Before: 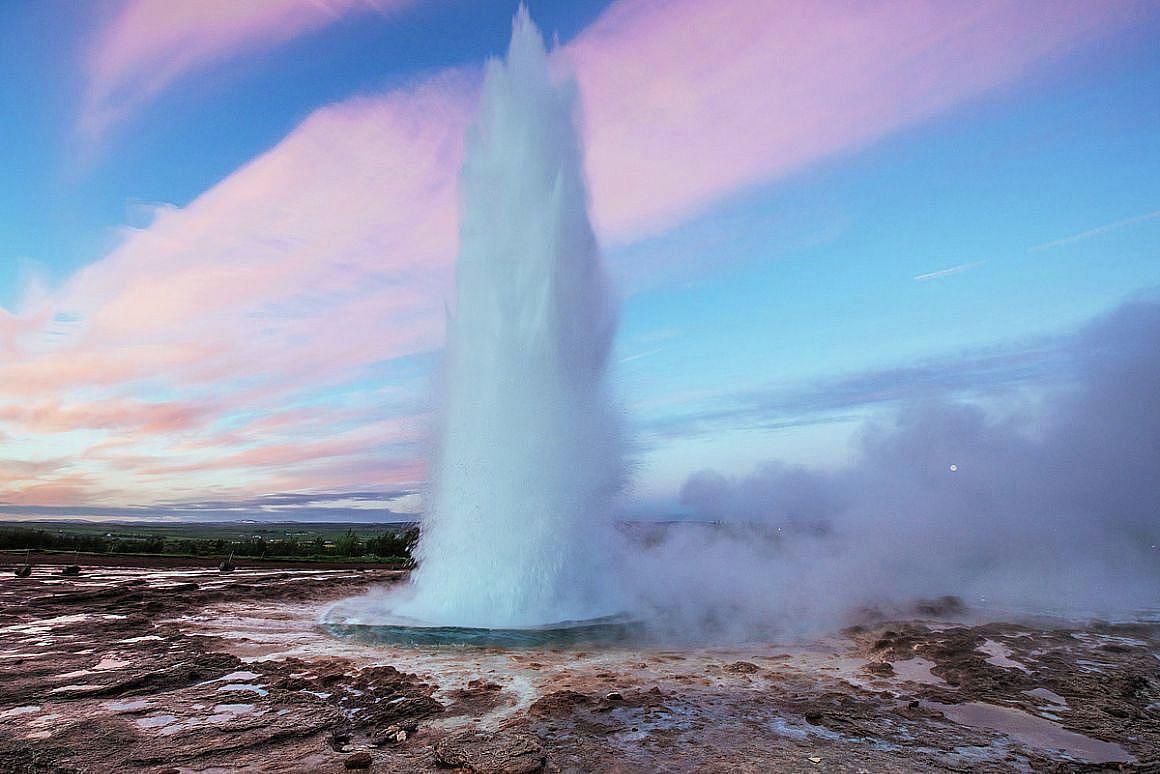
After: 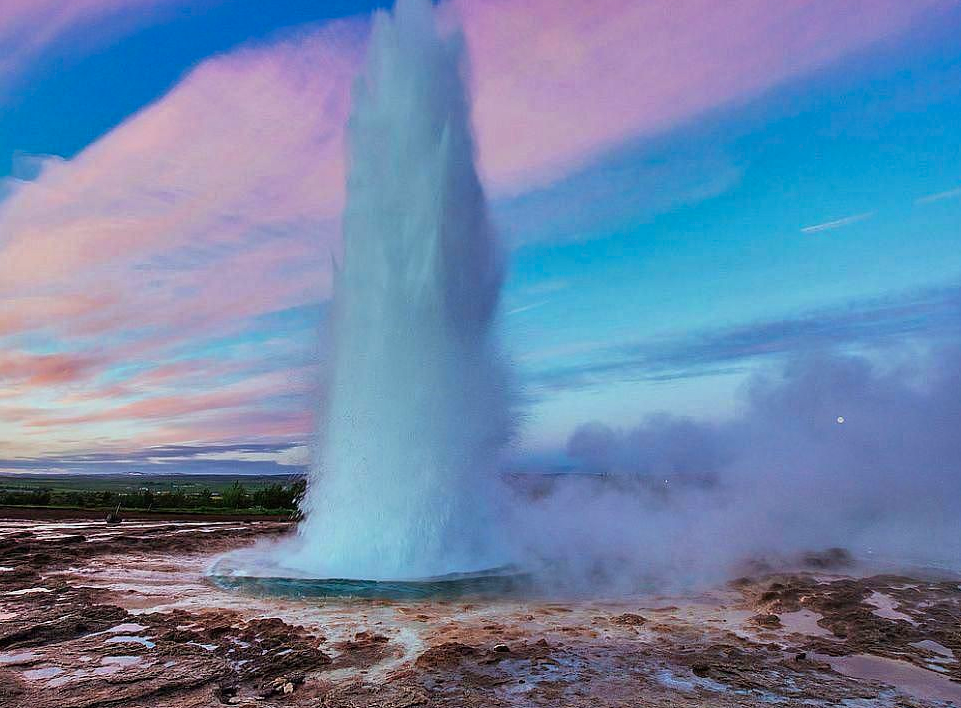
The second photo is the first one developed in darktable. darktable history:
exposure: compensate highlight preservation false
color balance rgb: perceptual saturation grading › global saturation 25%, global vibrance 20%
shadows and highlights: white point adjustment -3.64, highlights -63.34, highlights color adjustment 42%, soften with gaussian
crop: left 9.807%, top 6.259%, right 7.334%, bottom 2.177%
